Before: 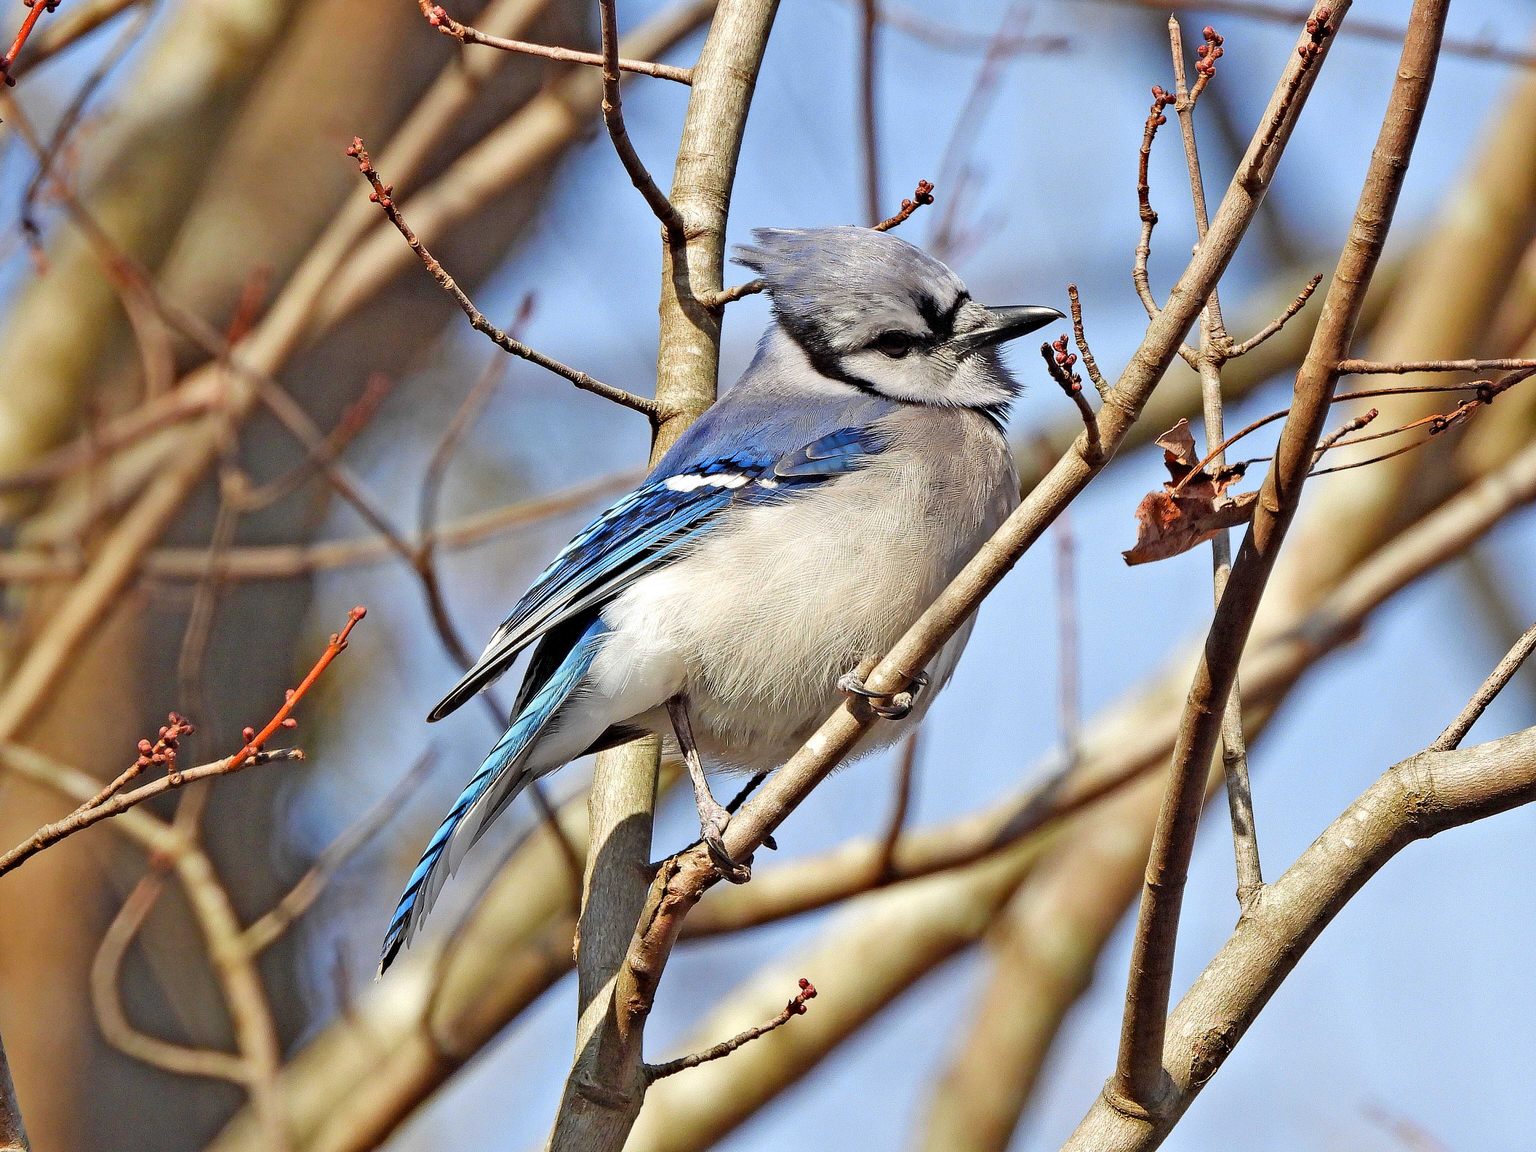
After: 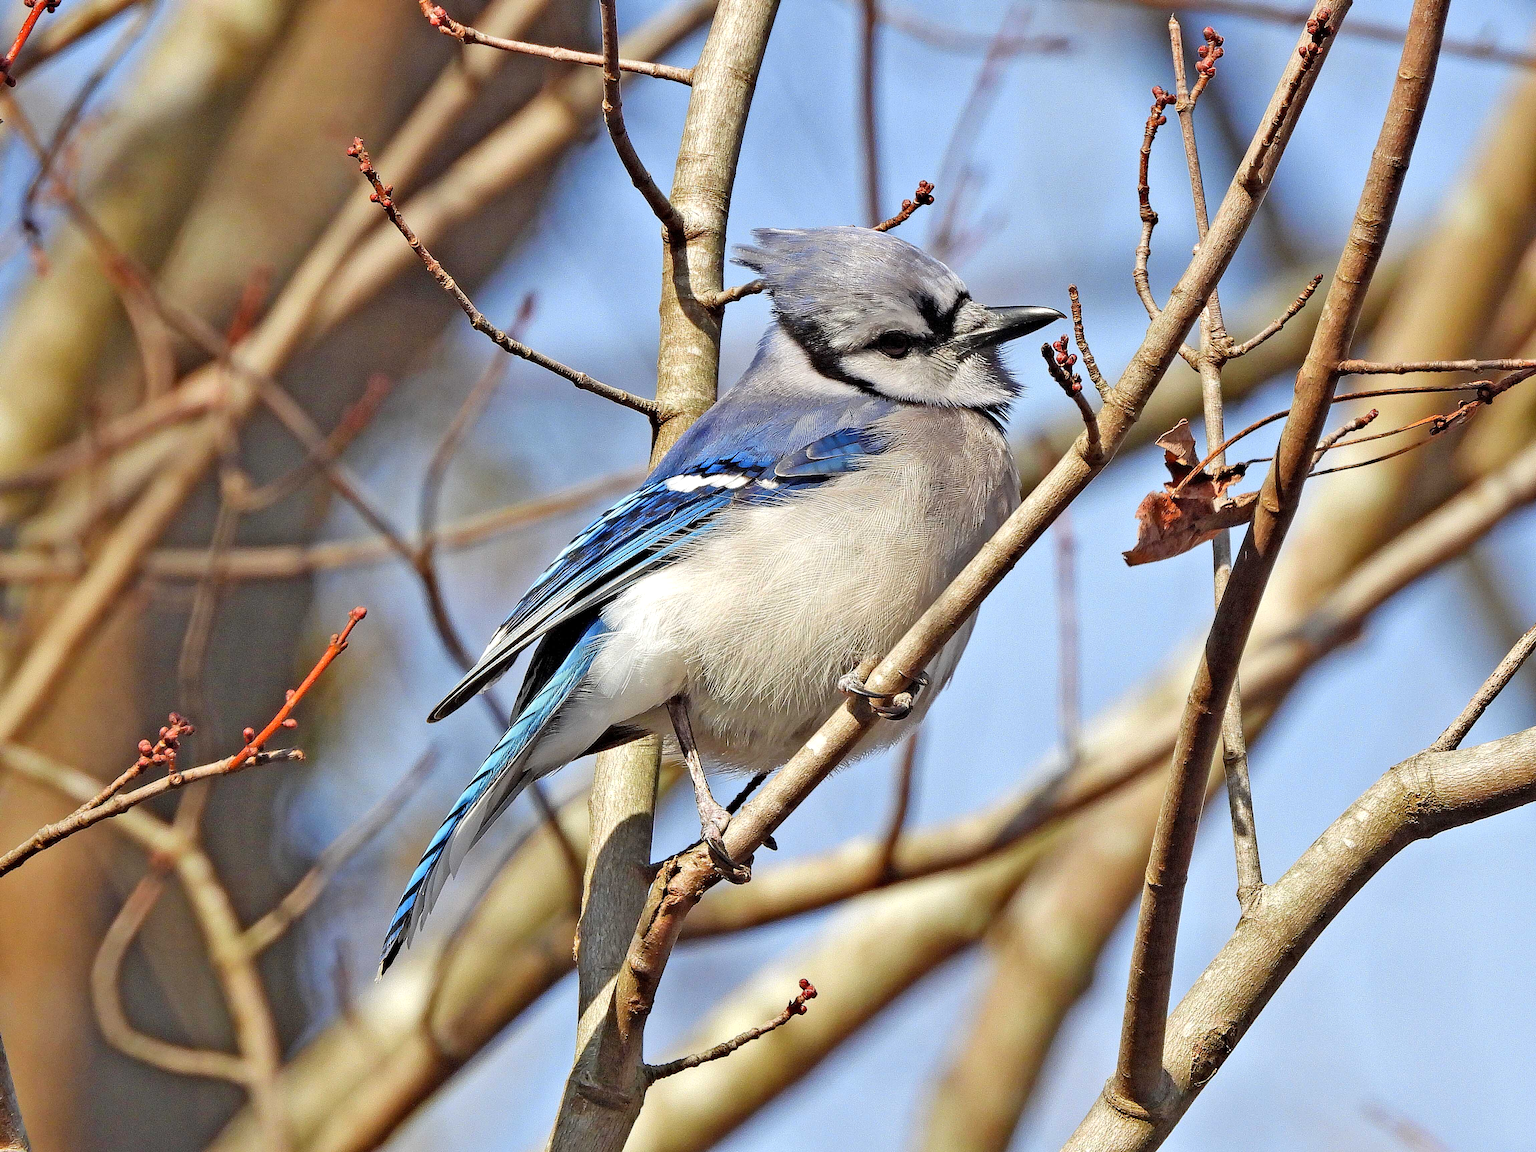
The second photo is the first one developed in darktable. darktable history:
shadows and highlights: shadows 25.44, highlights -24.85
exposure: exposure 0.083 EV, compensate highlight preservation false
